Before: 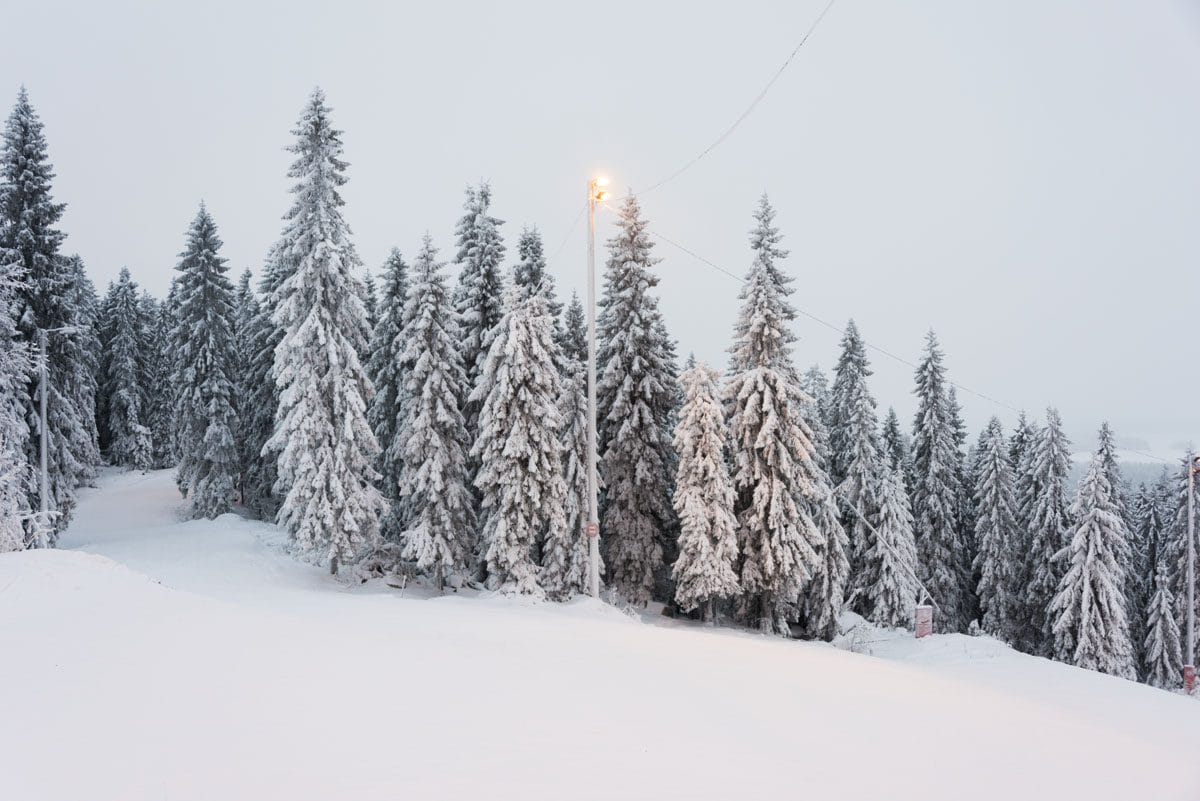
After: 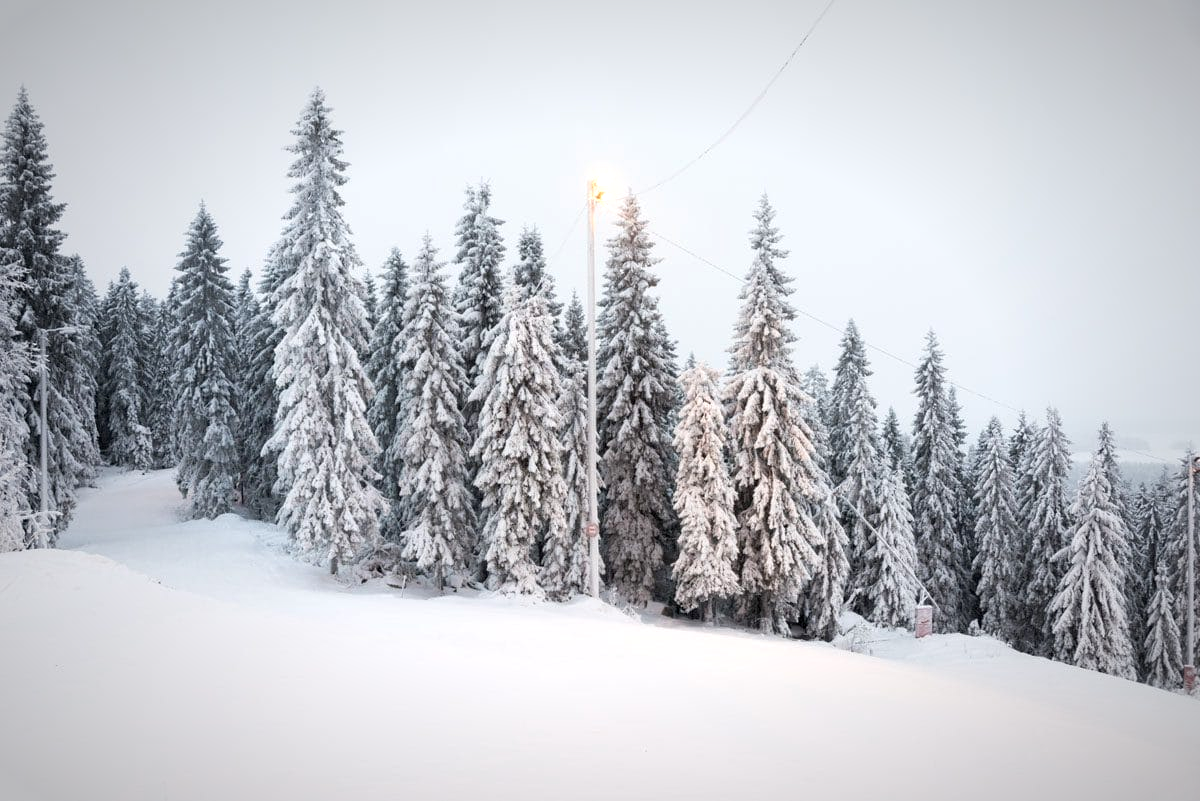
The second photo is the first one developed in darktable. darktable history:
vignetting: fall-off start 67.46%, fall-off radius 67.92%, automatic ratio true
exposure: black level correction 0.003, exposure 0.384 EV, compensate highlight preservation false
